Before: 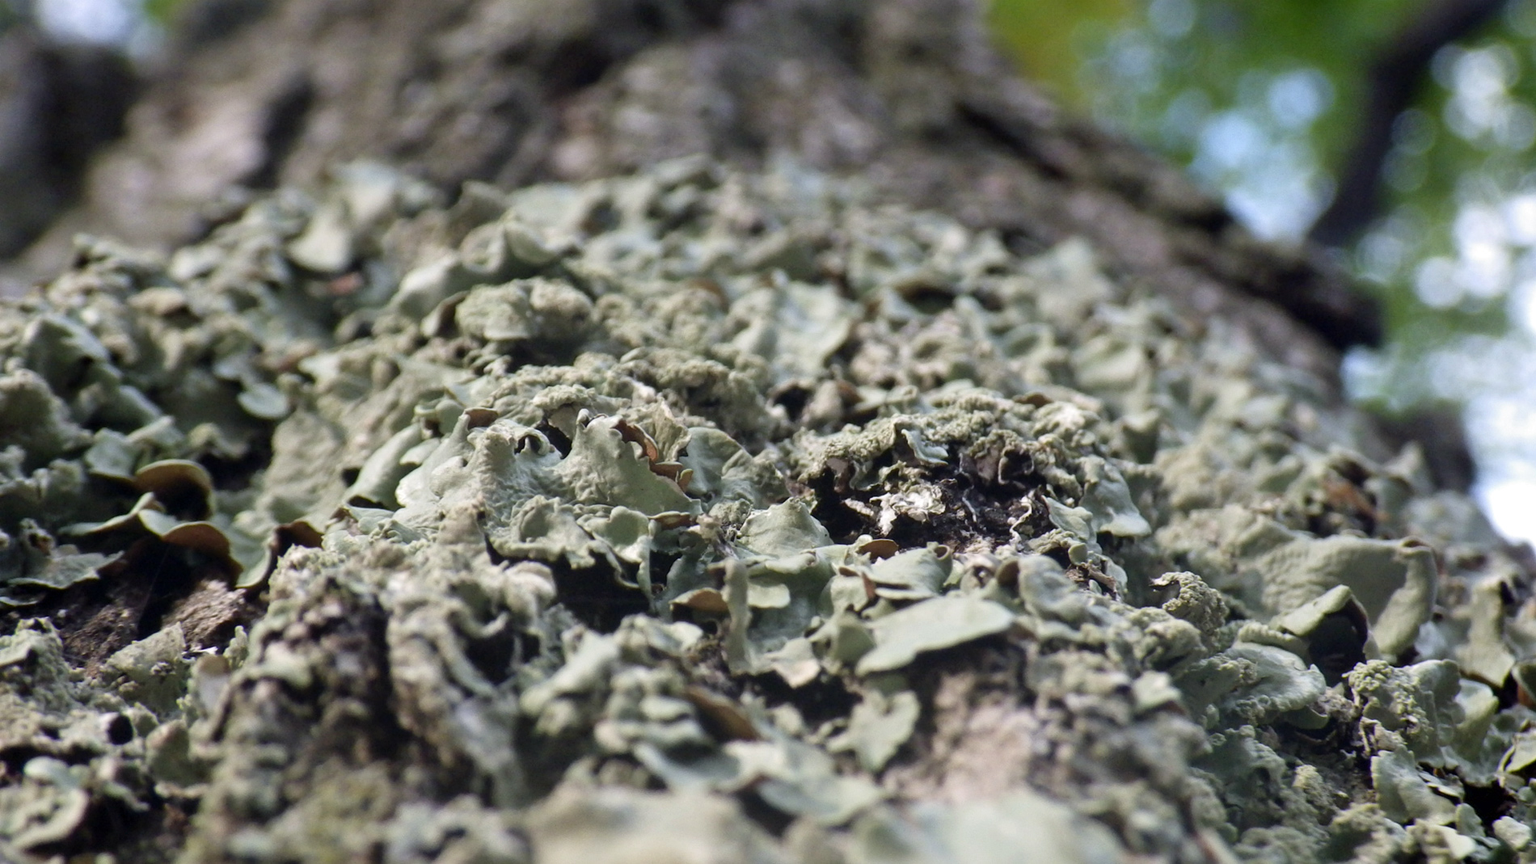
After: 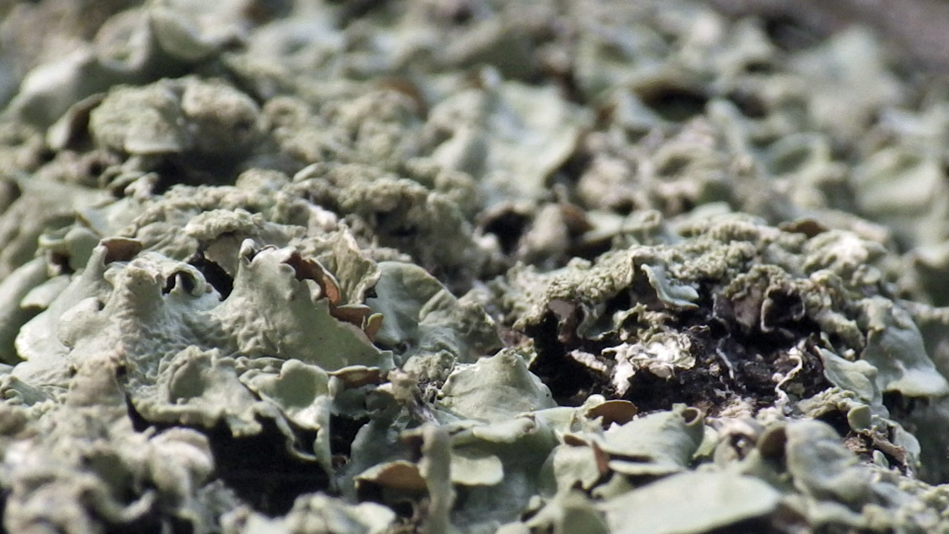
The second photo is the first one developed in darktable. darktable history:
levels: levels [0.026, 0.507, 0.987]
crop: left 25%, top 25%, right 25%, bottom 25%
